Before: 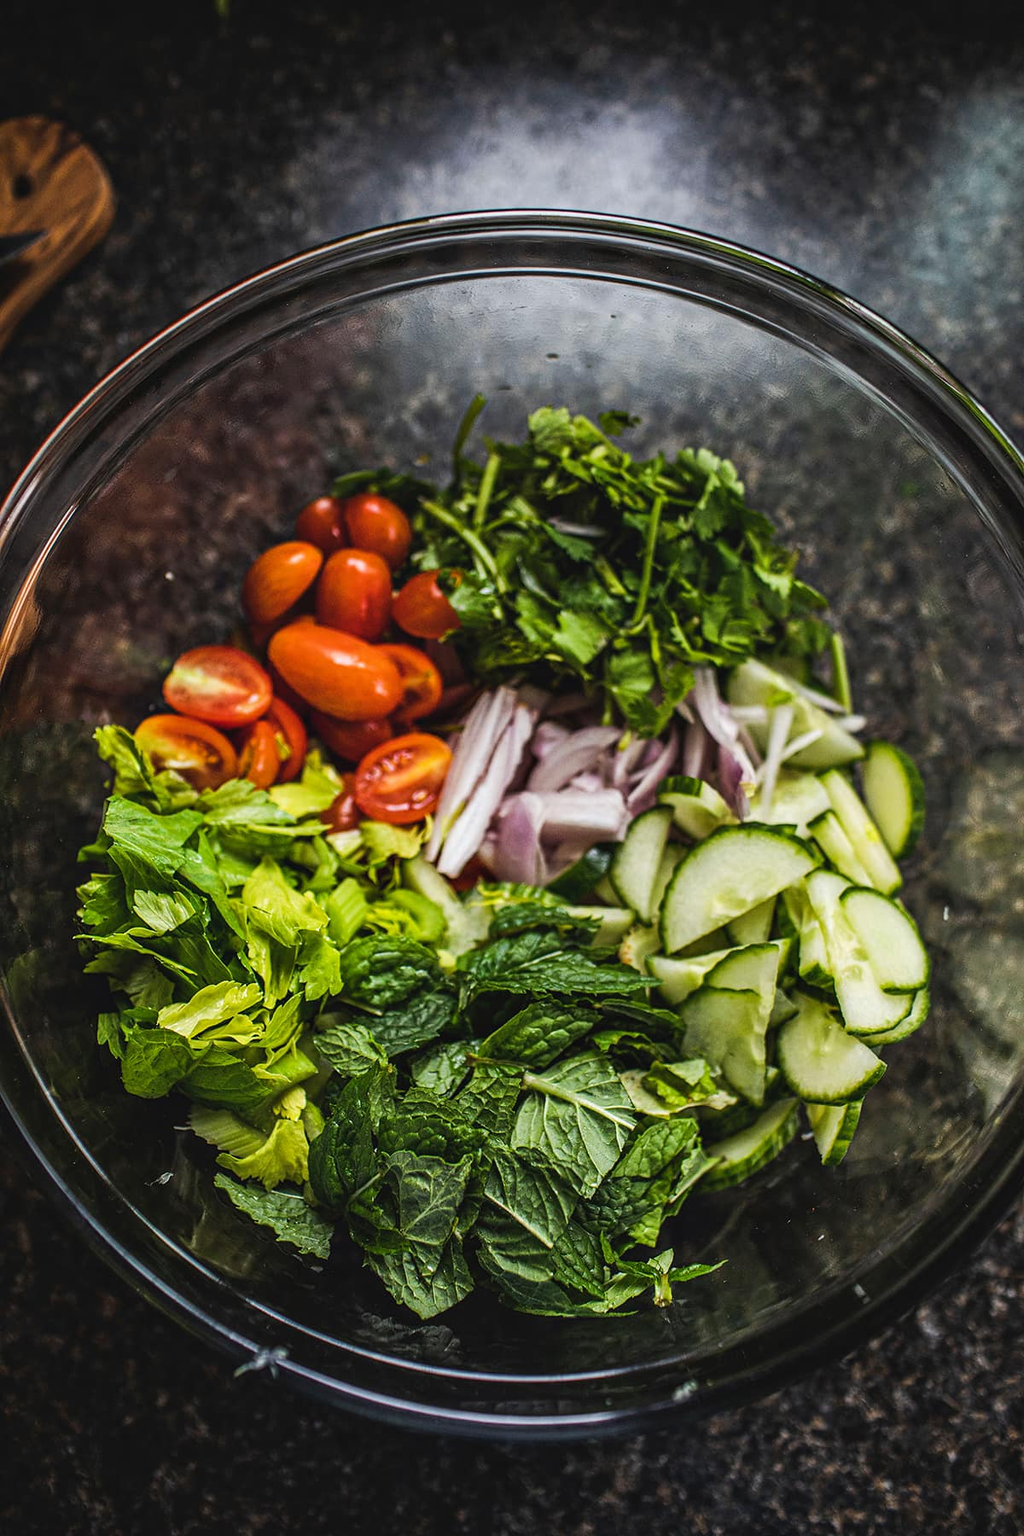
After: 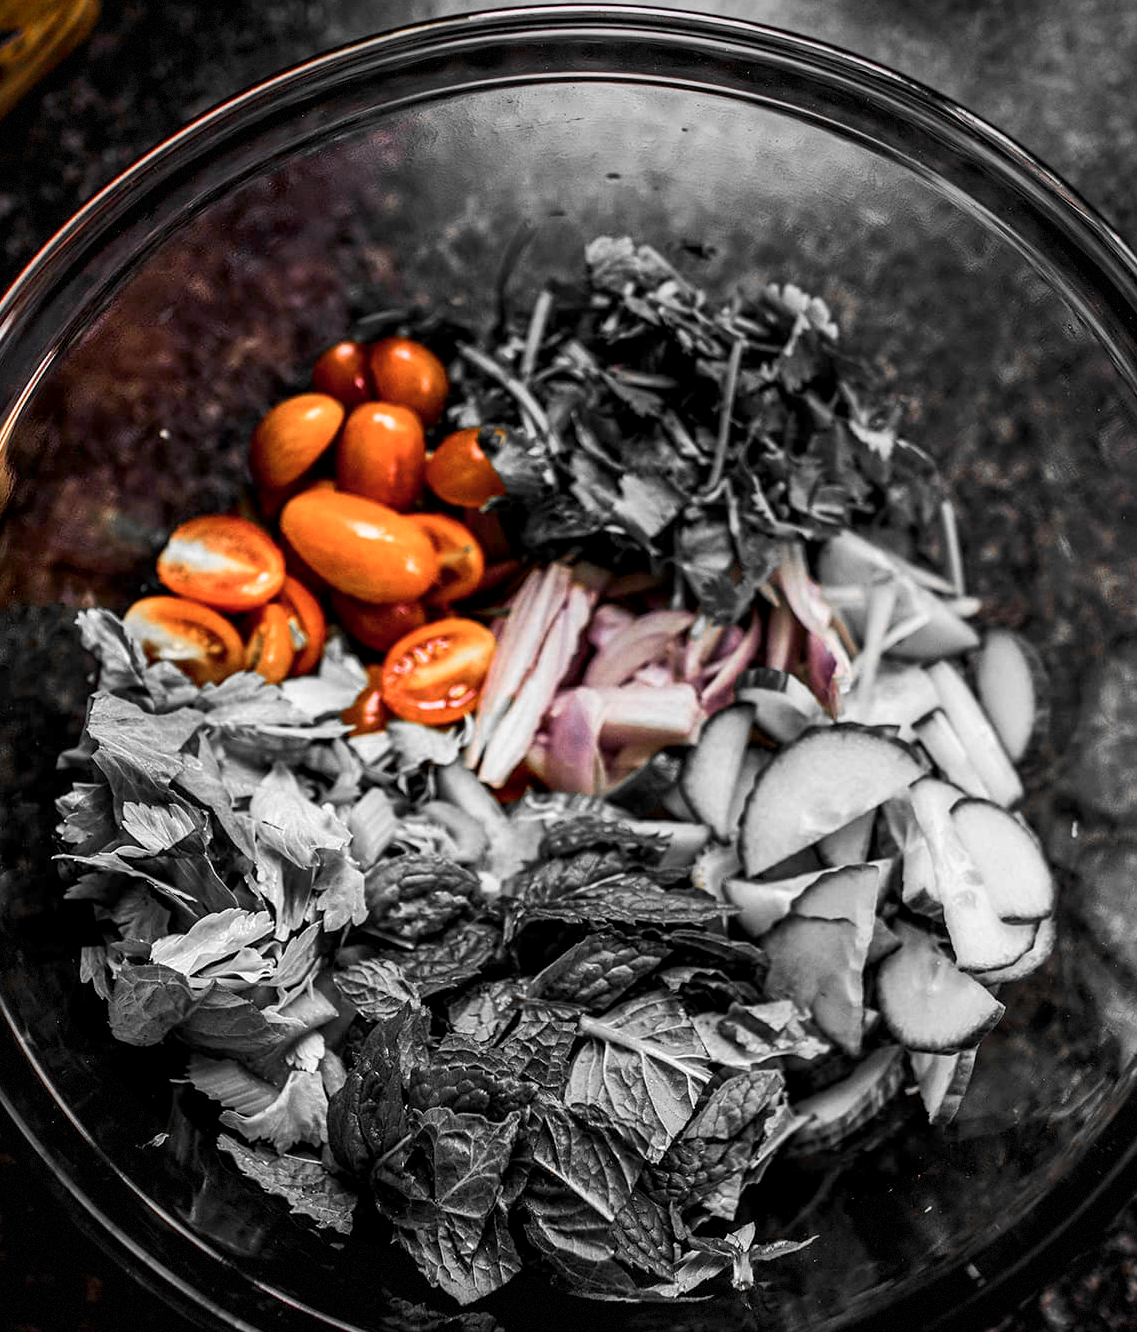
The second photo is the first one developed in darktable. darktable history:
color balance rgb: shadows lift › luminance -21.475%, shadows lift › chroma 6.546%, shadows lift › hue 272.92°, linear chroma grading › global chroma 8.709%, perceptual saturation grading › global saturation -0.066%, global vibrance 20%
color correction: highlights a* -0.183, highlights b* -0.093
exposure: black level correction 0.009, exposure 0.016 EV, compensate exposure bias true, compensate highlight preservation false
crop and rotate: left 2.9%, top 13.396%, right 2.286%, bottom 12.602%
color zones: curves: ch0 [(0, 0.65) (0.096, 0.644) (0.221, 0.539) (0.429, 0.5) (0.571, 0.5) (0.714, 0.5) (0.857, 0.5) (1, 0.65)]; ch1 [(0, 0.5) (0.143, 0.5) (0.257, -0.002) (0.429, 0.04) (0.571, -0.001) (0.714, -0.015) (0.857, 0.024) (1, 0.5)]
vignetting: fall-off start 91.71%, saturation 0.381, dithering 8-bit output, unbound false
